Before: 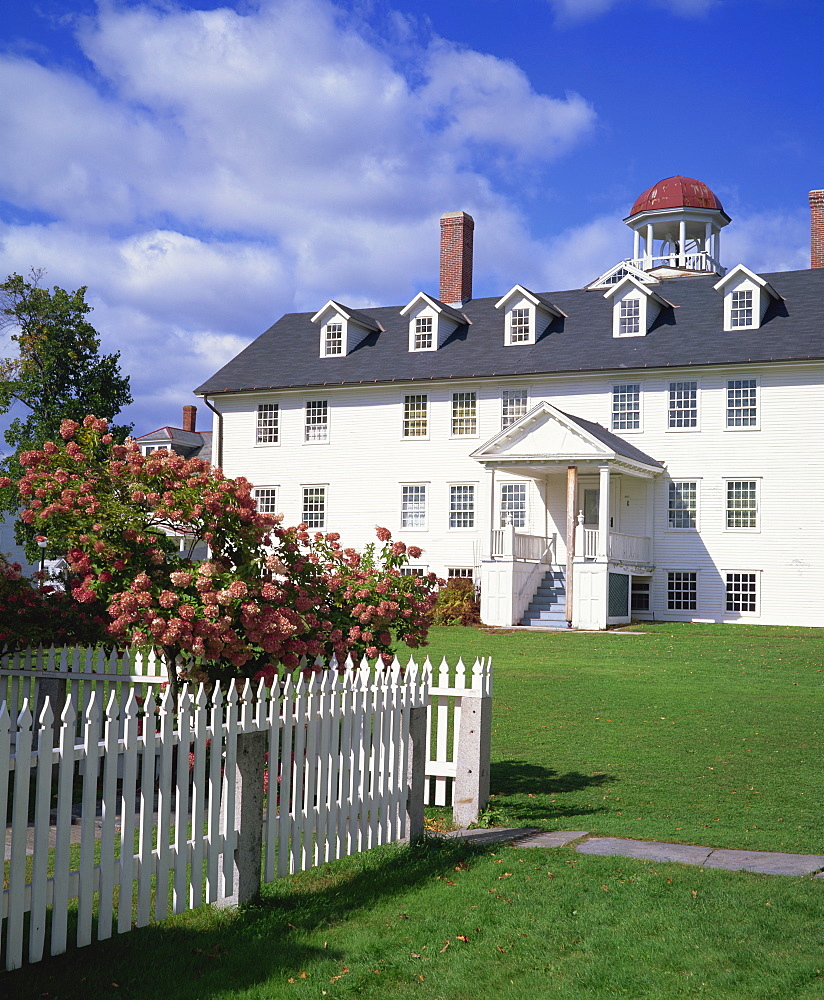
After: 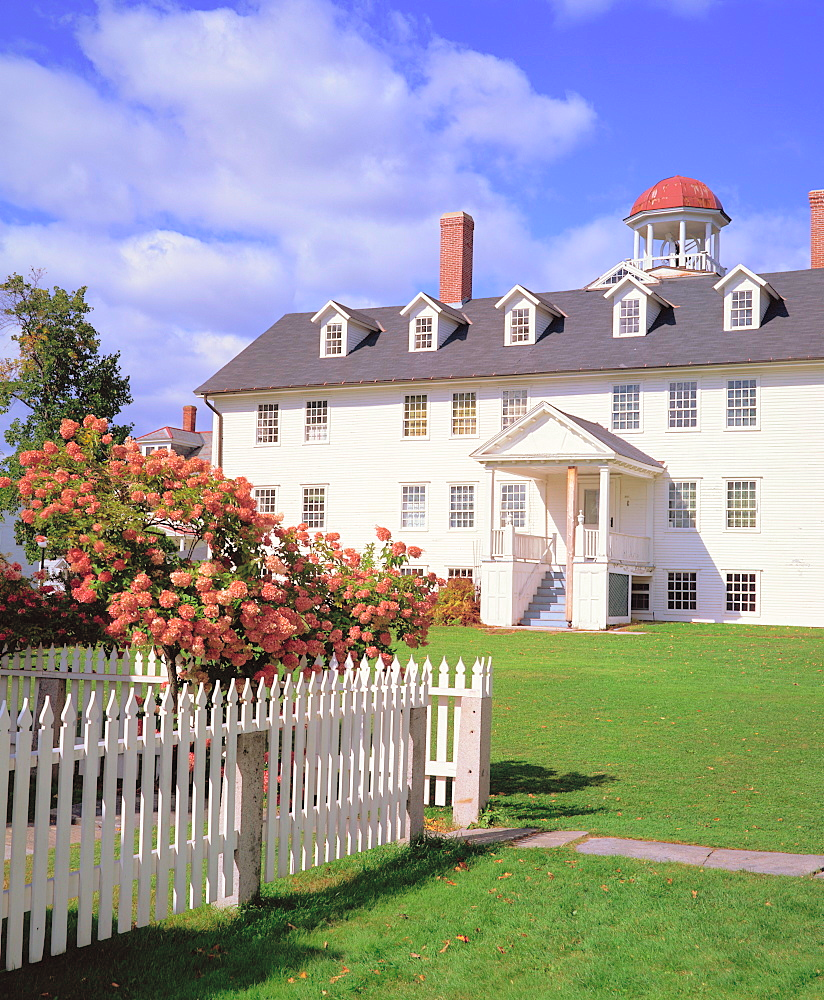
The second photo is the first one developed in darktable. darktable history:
exposure: compensate highlight preservation false
shadows and highlights: on, module defaults
rgb levels: mode RGB, independent channels, levels [[0, 0.5, 1], [0, 0.521, 1], [0, 0.536, 1]]
global tonemap: drago (0.7, 100)
